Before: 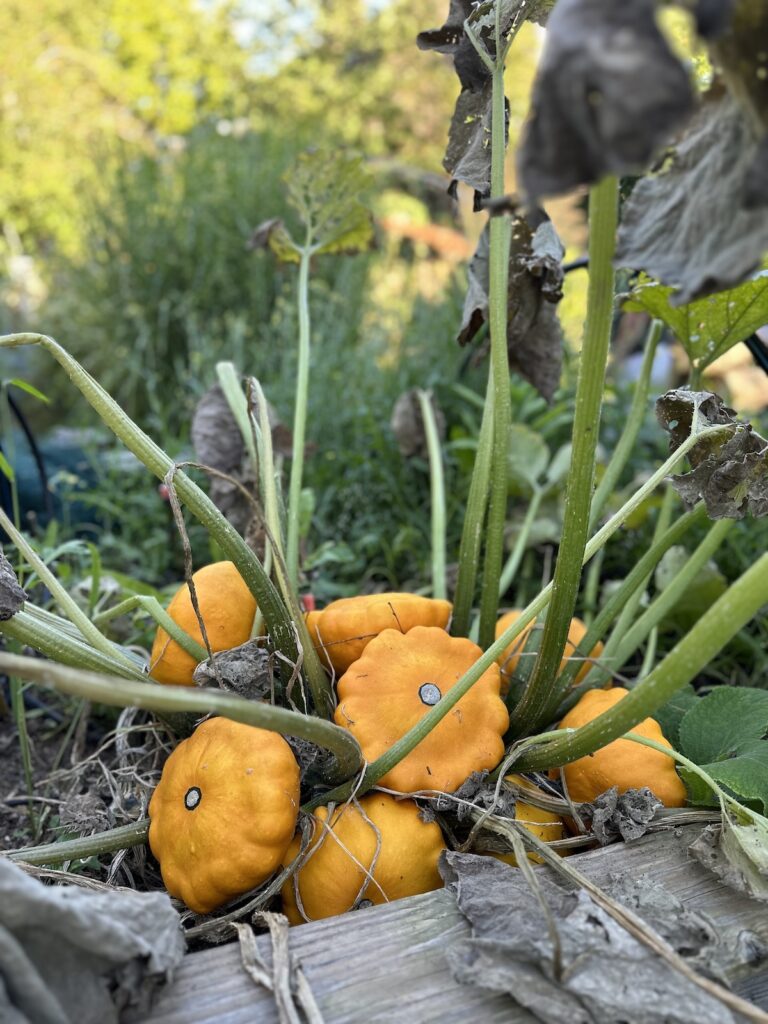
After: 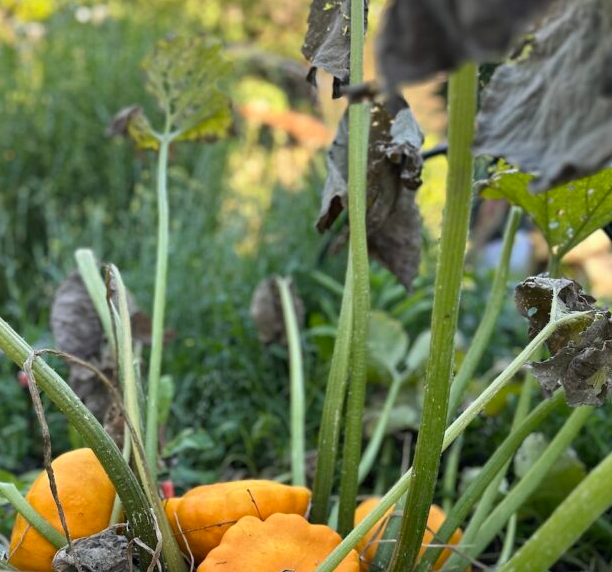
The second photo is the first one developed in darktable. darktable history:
crop: left 18.388%, top 11.069%, right 1.795%, bottom 33.067%
